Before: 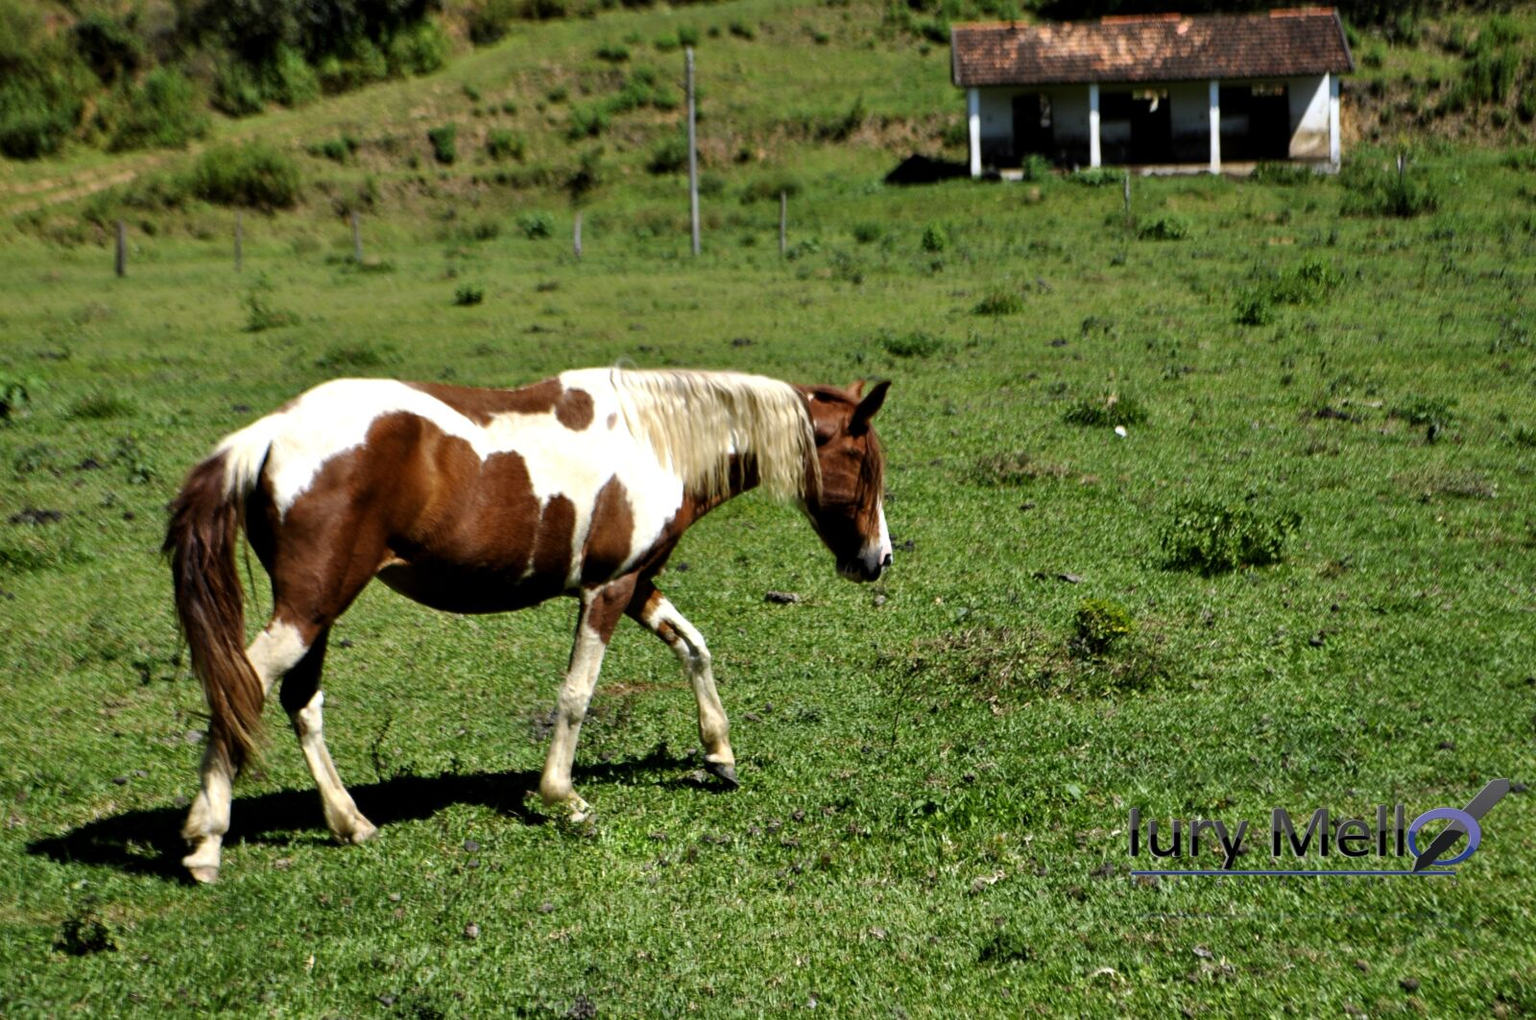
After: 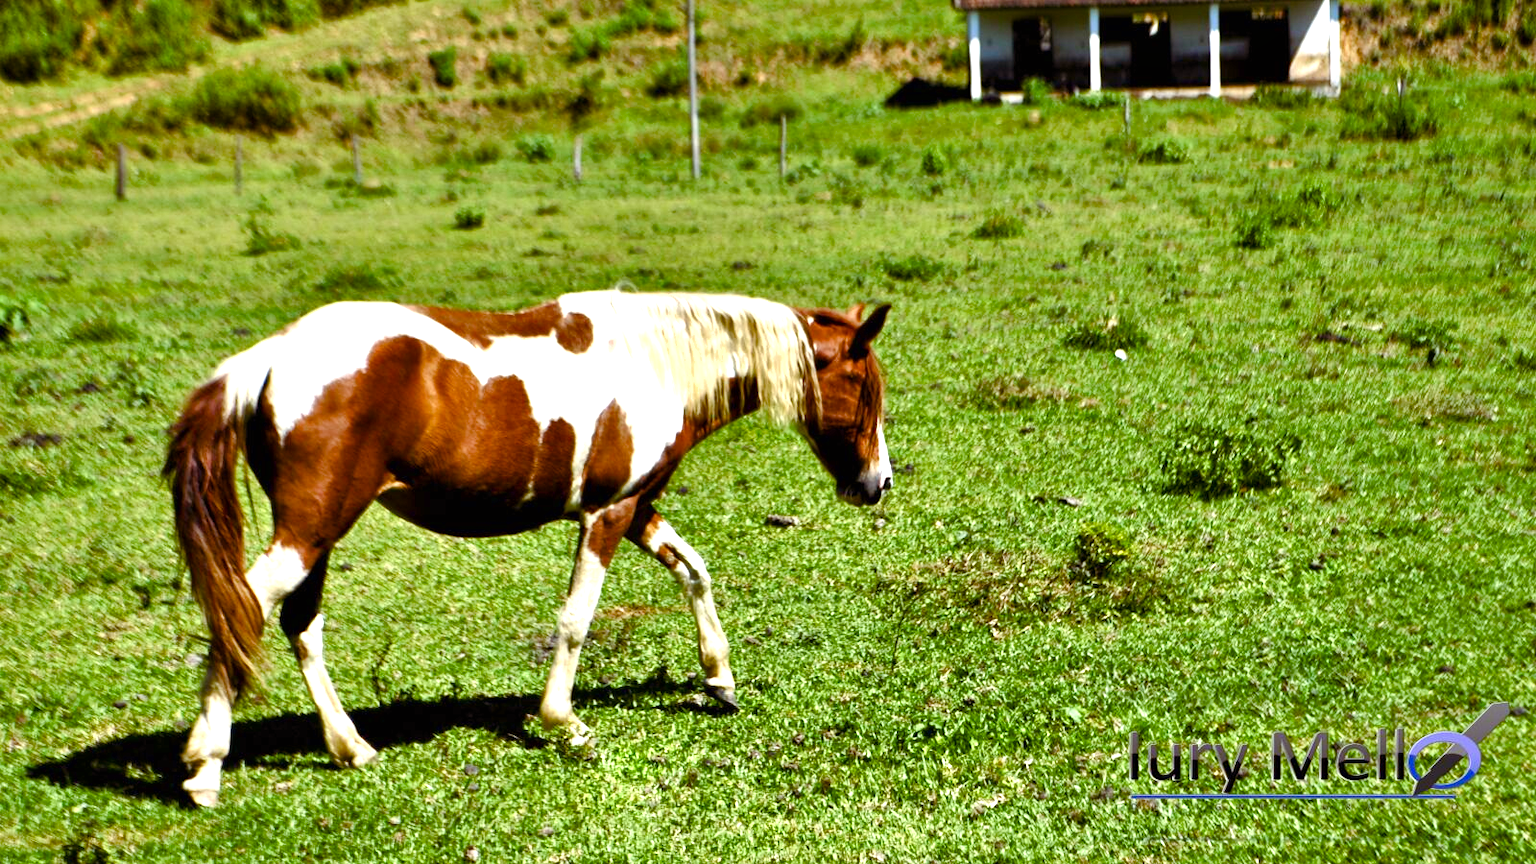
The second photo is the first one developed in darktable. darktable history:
crop: top 7.606%, bottom 7.672%
color balance rgb: shadows lift › chroma 4.54%, shadows lift › hue 24.94°, perceptual saturation grading › global saturation 0.028%, perceptual saturation grading › highlights -17.632%, perceptual saturation grading › mid-tones 32.587%, perceptual saturation grading › shadows 50.358%, global vibrance 32.485%
exposure: black level correction 0, exposure 1.095 EV, compensate exposure bias true, compensate highlight preservation false
shadows and highlights: low approximation 0.01, soften with gaussian
